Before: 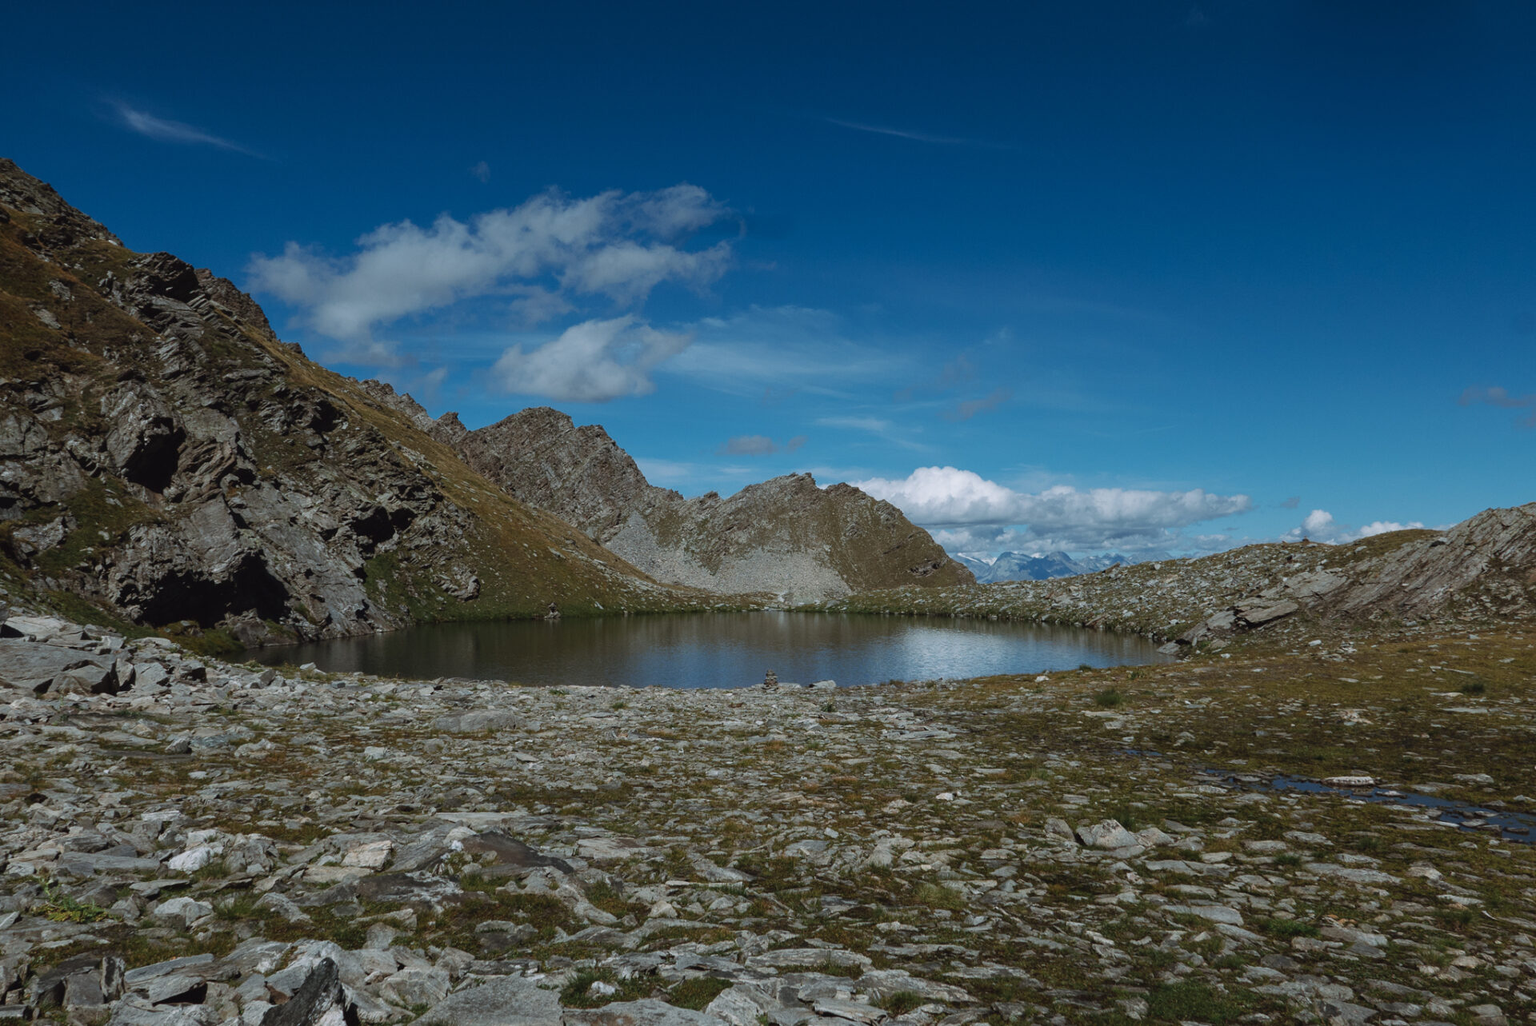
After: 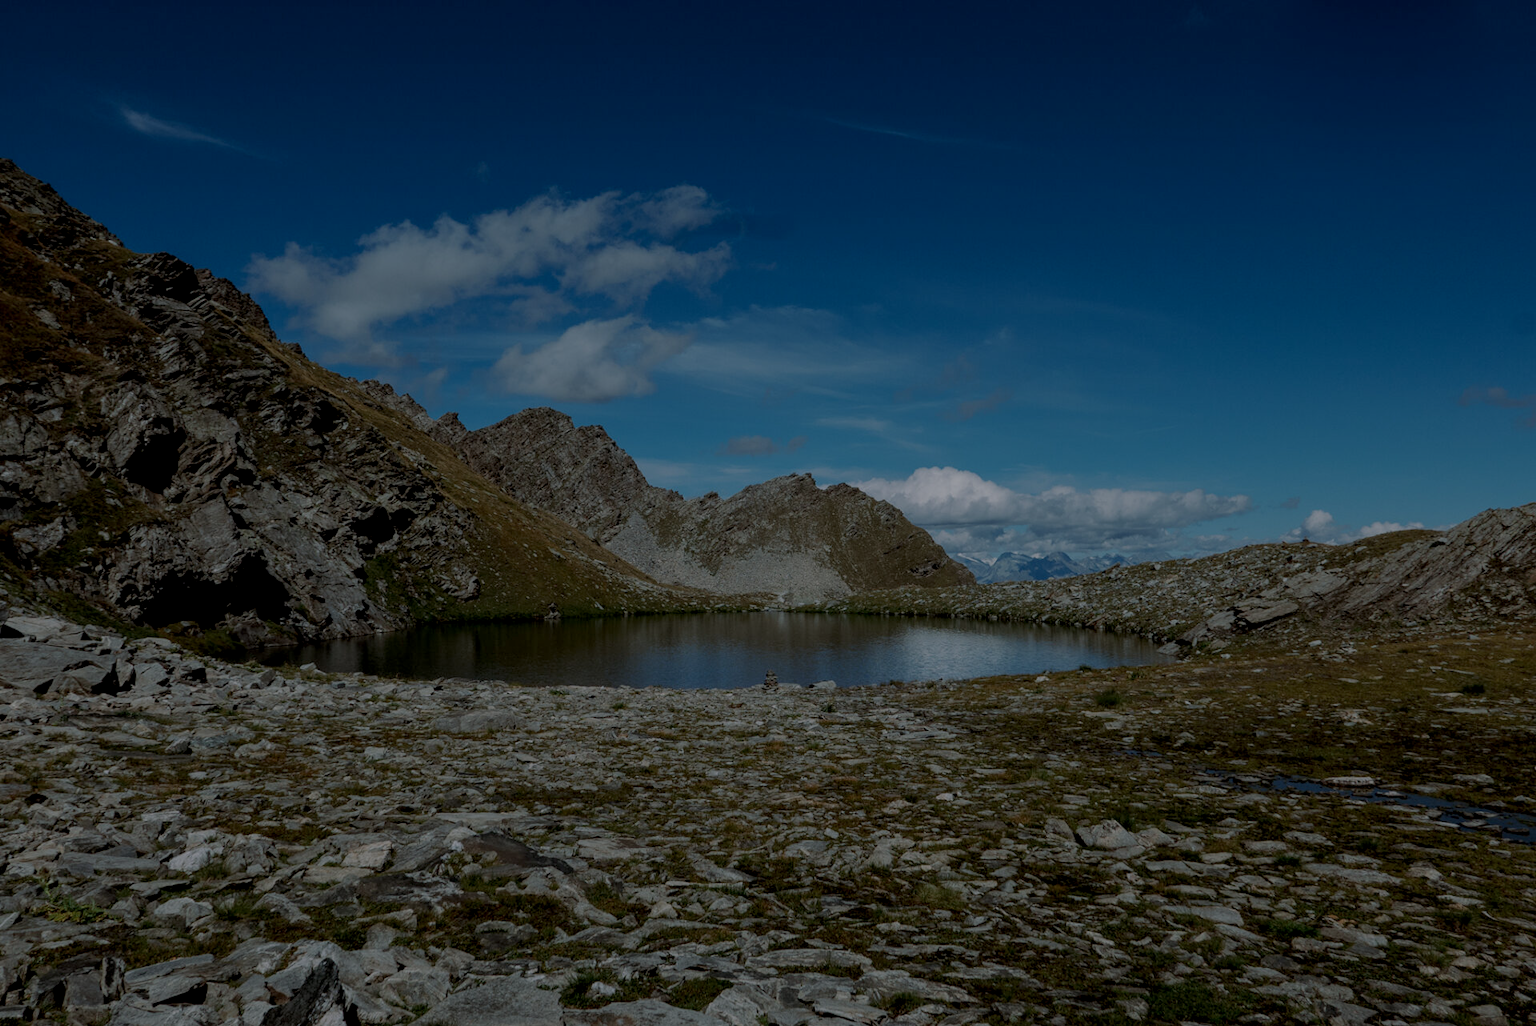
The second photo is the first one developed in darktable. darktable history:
base curve: curves: ch0 [(0, 0) (0.826, 0.587) (1, 1)]
exposure: black level correction 0.009, exposure -0.611 EV, compensate exposure bias true, compensate highlight preservation false
local contrast: on, module defaults
